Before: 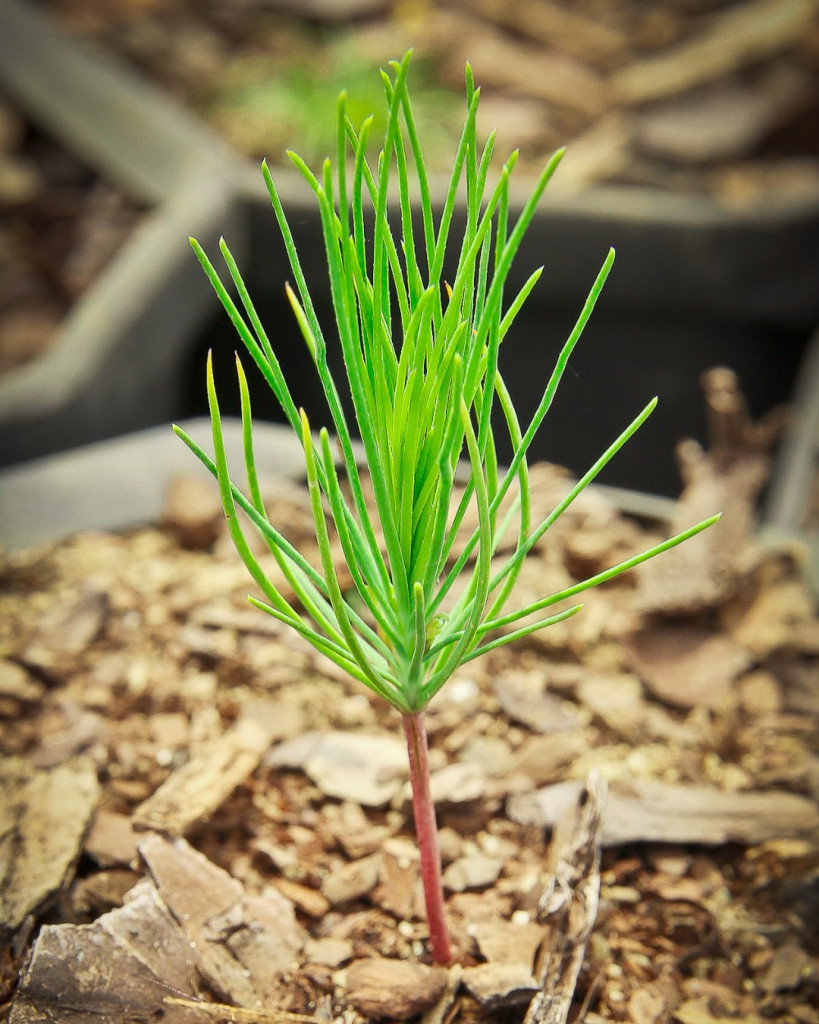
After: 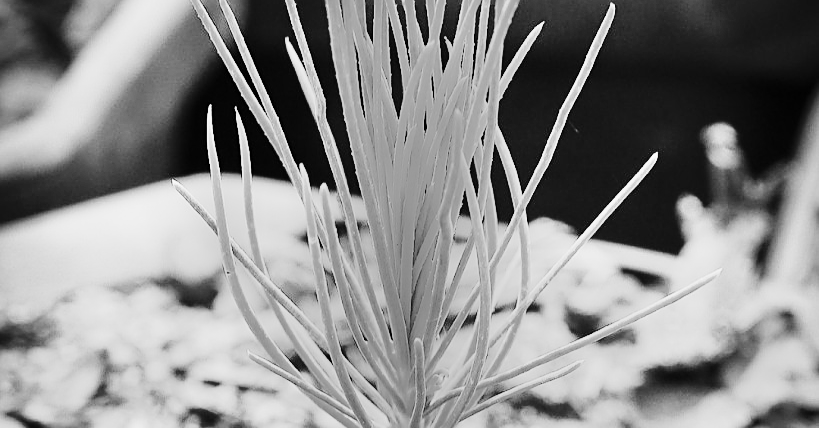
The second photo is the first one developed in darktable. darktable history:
exposure: black level correction 0, exposure 0.6 EV, compensate highlight preservation false
base curve: curves: ch0 [(0, 0) (0.036, 0.025) (0.121, 0.166) (0.206, 0.329) (0.605, 0.79) (1, 1)], preserve colors none
shadows and highlights: low approximation 0.01, soften with gaussian
tone curve: curves: ch0 [(0, 0) (0.042, 0.023) (0.157, 0.114) (0.302, 0.308) (0.44, 0.507) (0.607, 0.705) (0.824, 0.882) (1, 0.965)]; ch1 [(0, 0) (0.339, 0.334) (0.445, 0.419) (0.476, 0.454) (0.503, 0.501) (0.517, 0.513) (0.551, 0.567) (0.622, 0.662) (0.706, 0.741) (1, 1)]; ch2 [(0, 0) (0.327, 0.318) (0.417, 0.426) (0.46, 0.453) (0.502, 0.5) (0.514, 0.524) (0.547, 0.572) (0.615, 0.656) (0.717, 0.778) (1, 1)], color space Lab, independent channels, preserve colors none
monochrome: size 1
crop and rotate: top 23.84%, bottom 34.294%
sharpen: on, module defaults
color balance rgb: perceptual saturation grading › global saturation 10%, global vibrance 20%
